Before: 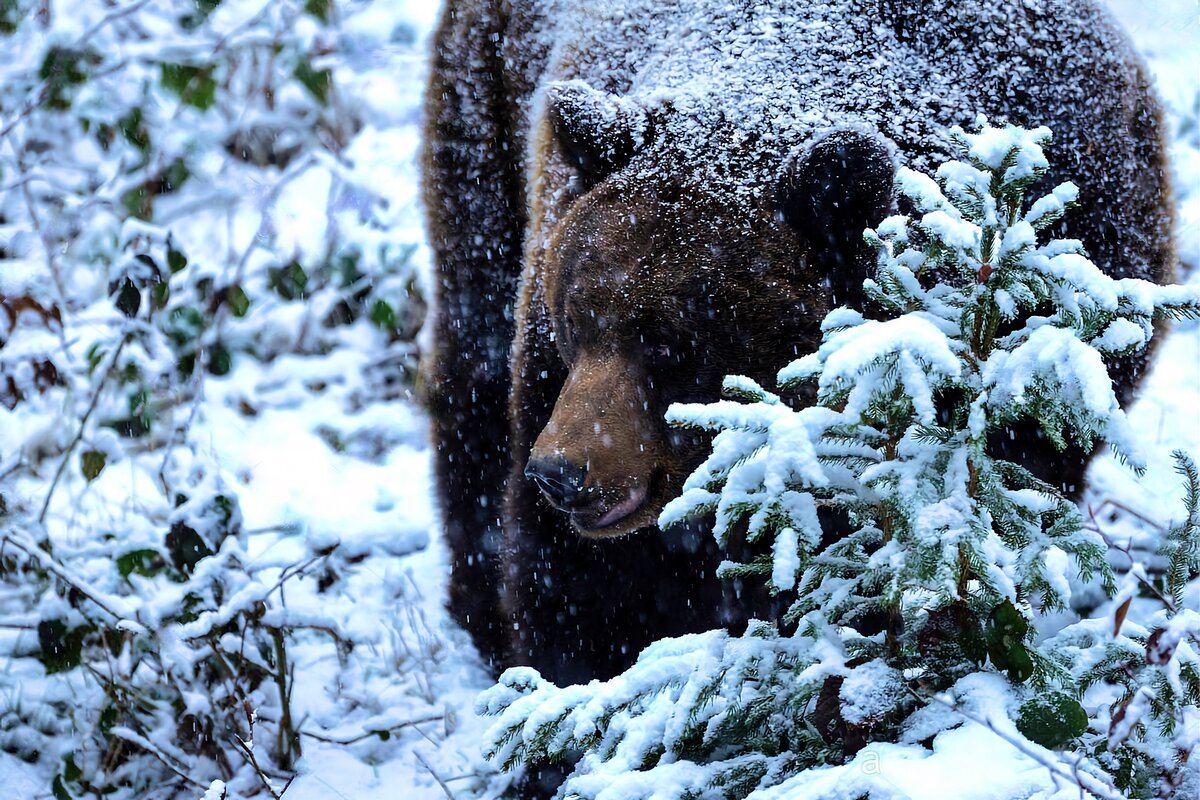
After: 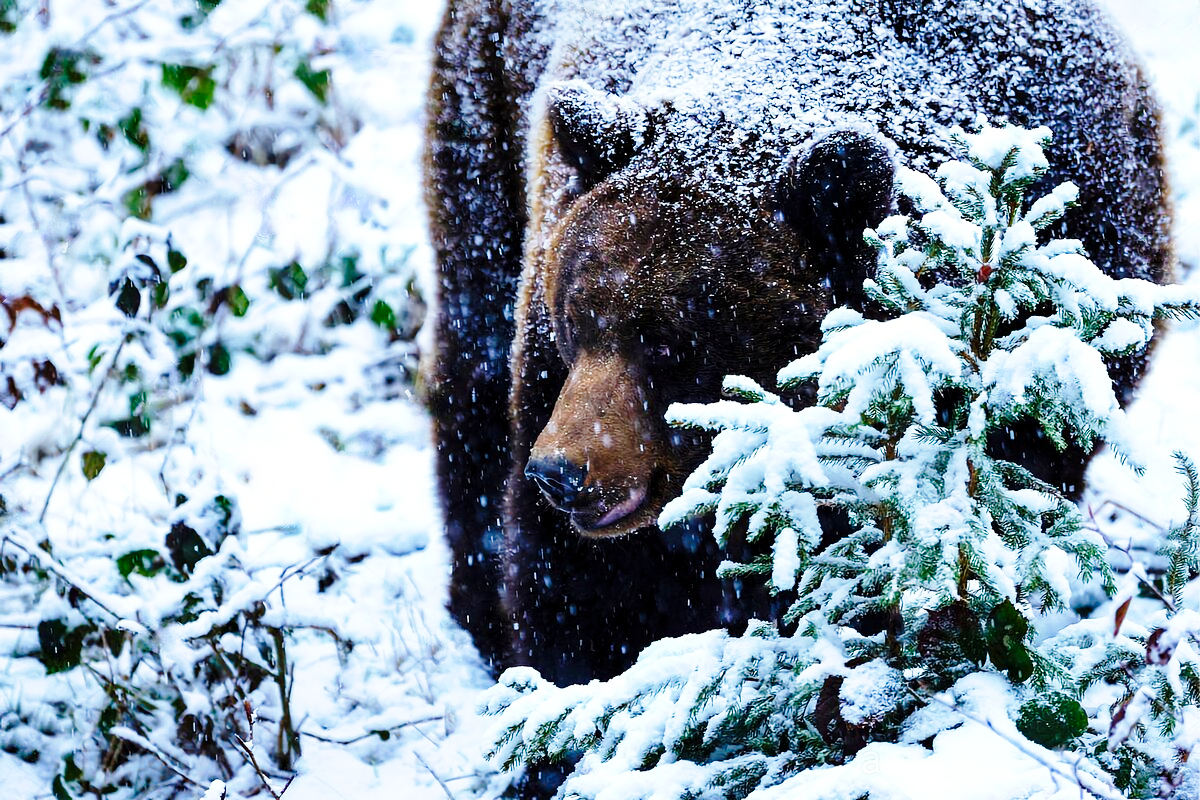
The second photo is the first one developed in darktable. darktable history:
color balance rgb: perceptual saturation grading › global saturation 20%, perceptual saturation grading › highlights -25%, perceptual saturation grading › shadows 25%
exposure: compensate highlight preservation false
base curve: curves: ch0 [(0, 0) (0.028, 0.03) (0.121, 0.232) (0.46, 0.748) (0.859, 0.968) (1, 1)], preserve colors none
